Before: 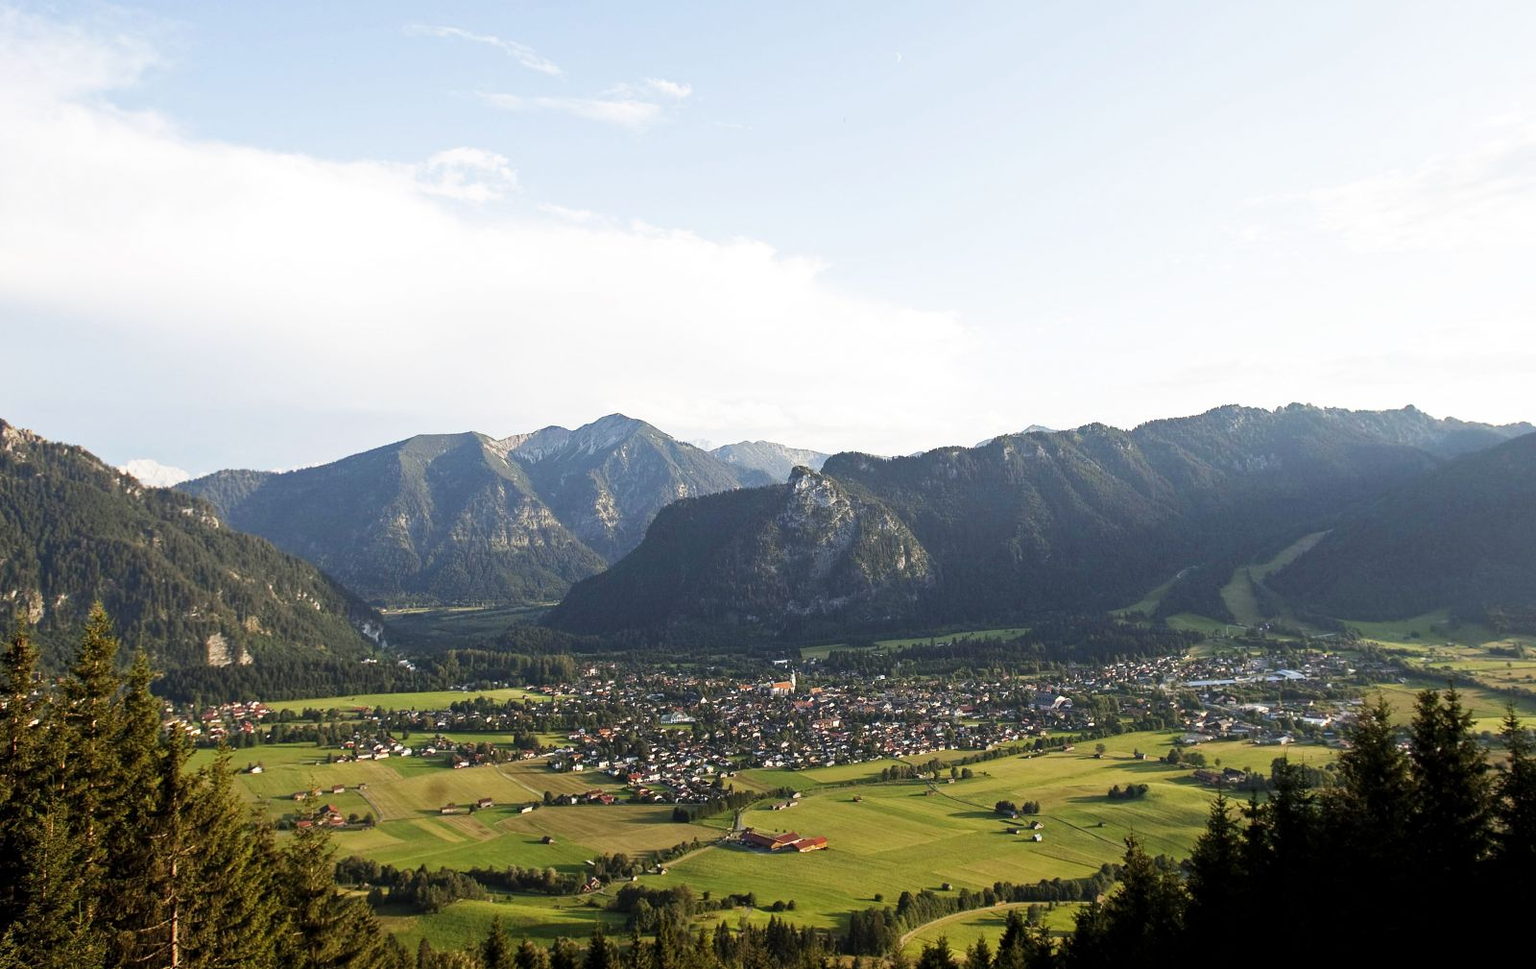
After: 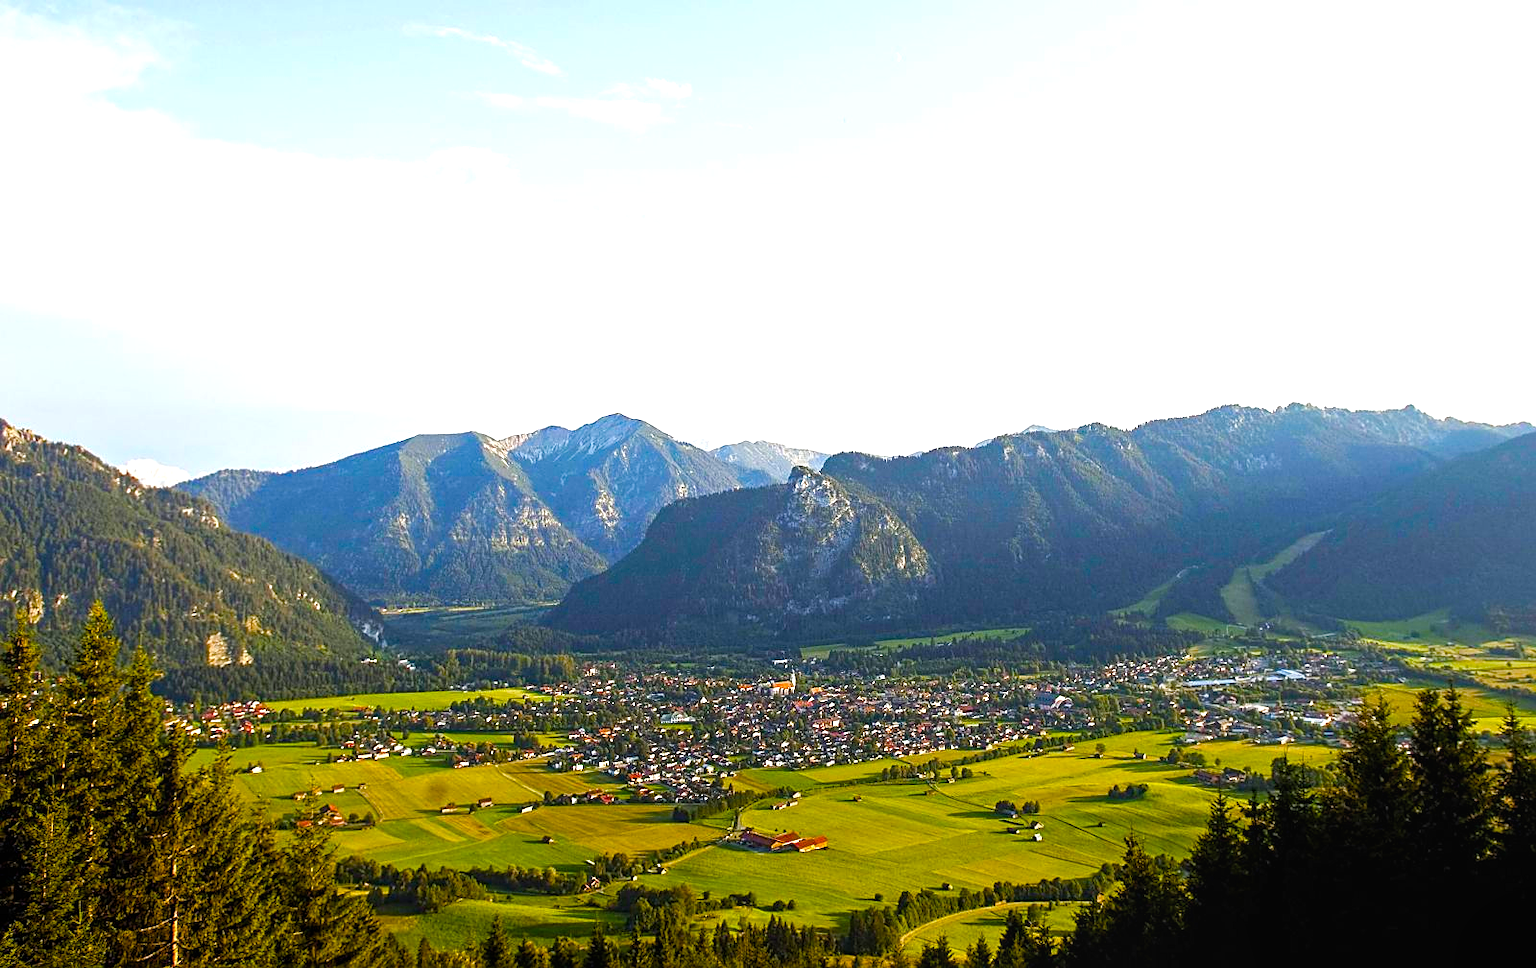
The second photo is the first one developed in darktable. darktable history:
sharpen: on, module defaults
color balance rgb: linear chroma grading › shadows 10%, linear chroma grading › highlights 10%, linear chroma grading › global chroma 15%, linear chroma grading › mid-tones 15%, perceptual saturation grading › global saturation 40%, perceptual saturation grading › highlights -25%, perceptual saturation grading › mid-tones 35%, perceptual saturation grading › shadows 35%, perceptual brilliance grading › global brilliance 11.29%, global vibrance 11.29%
local contrast: detail 110%
color balance: on, module defaults
